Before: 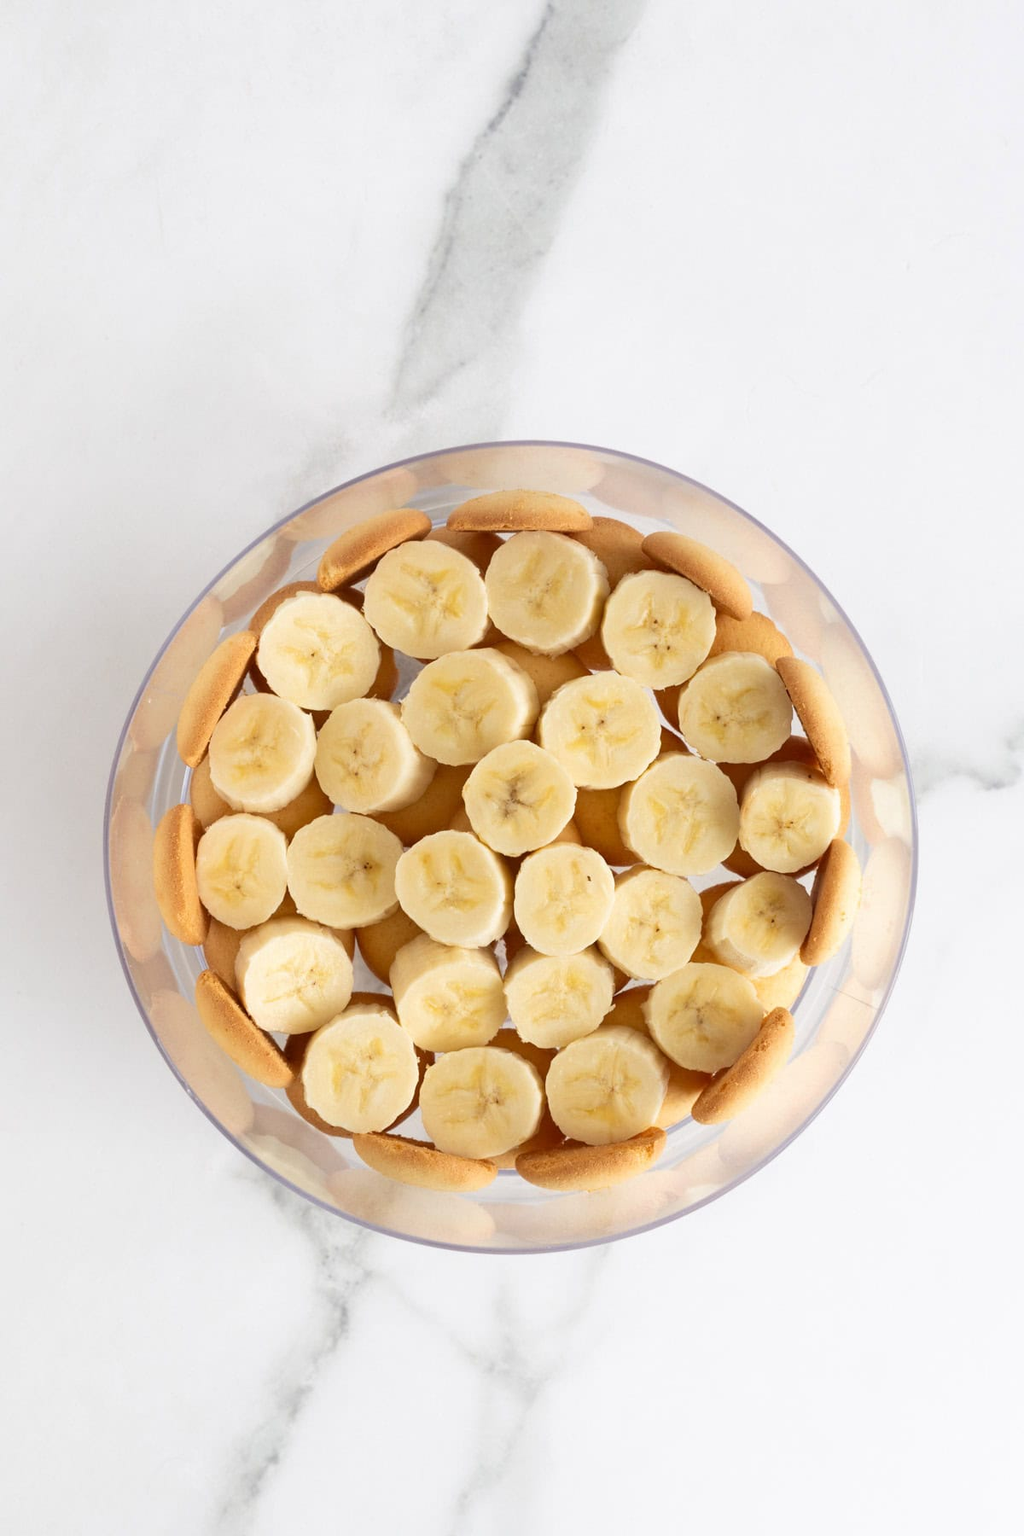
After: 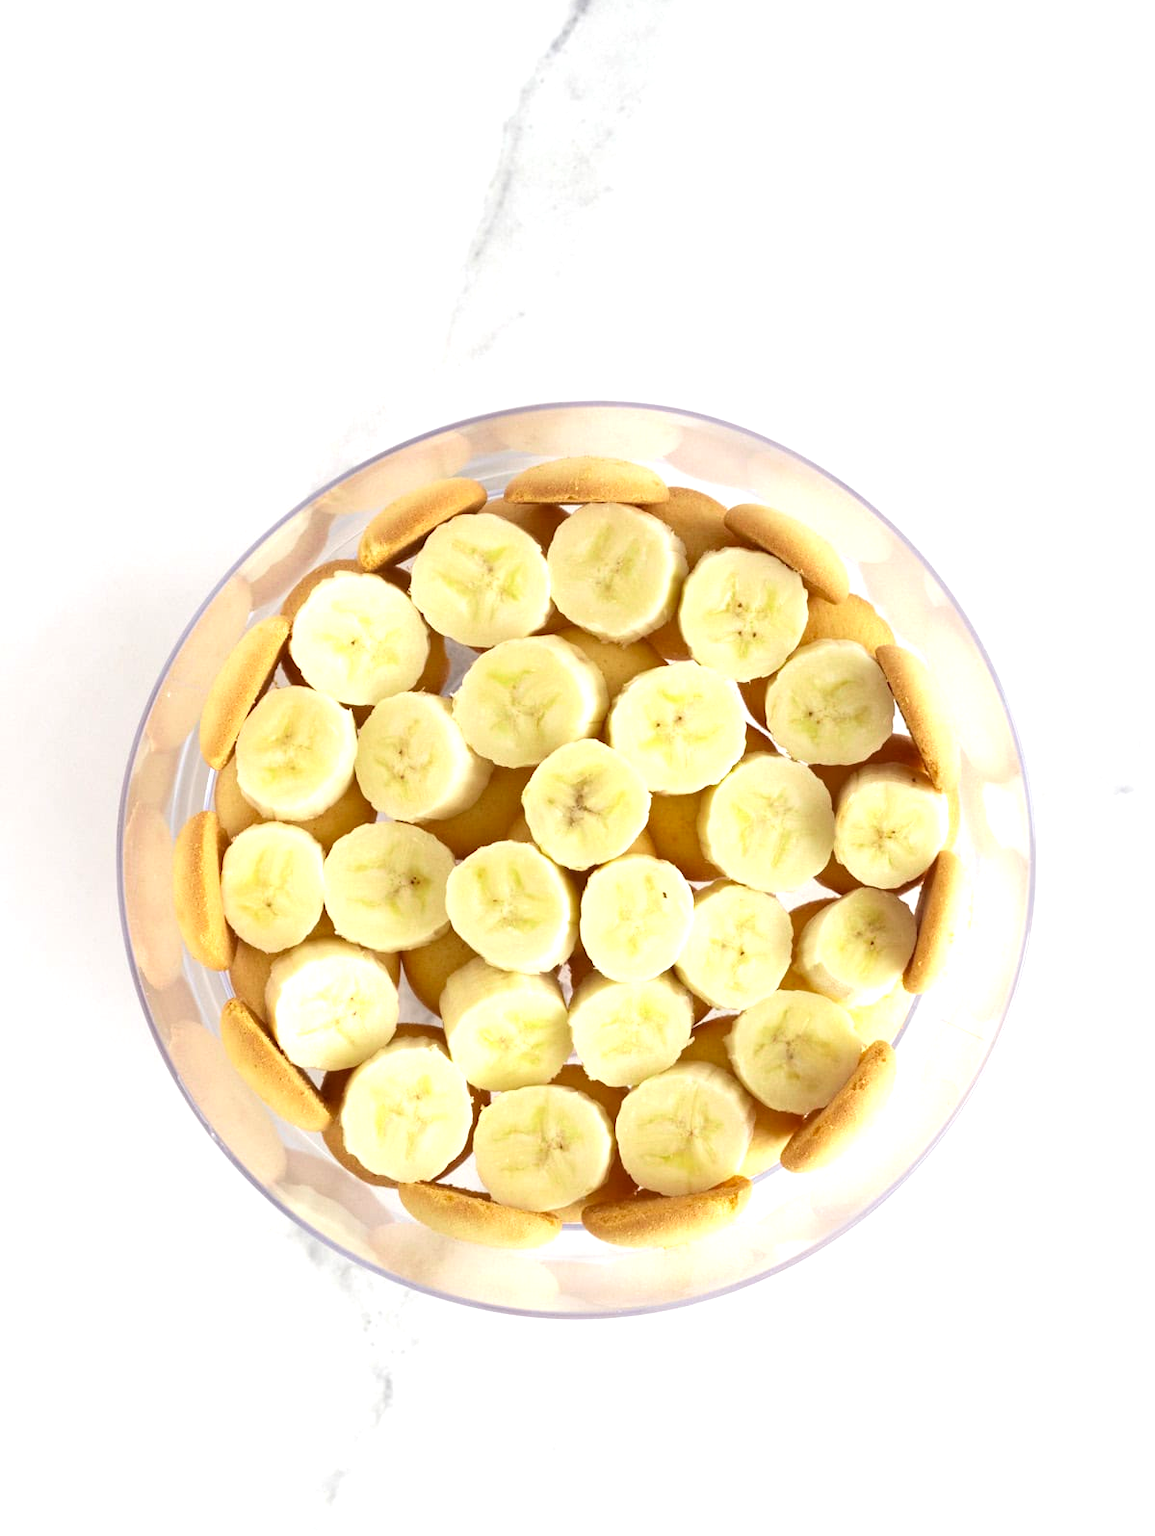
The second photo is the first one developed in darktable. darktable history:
color zones: curves: ch2 [(0, 0.5) (0.143, 0.517) (0.286, 0.571) (0.429, 0.522) (0.571, 0.5) (0.714, 0.5) (0.857, 0.5) (1, 0.5)]
exposure: exposure 0.608 EV, compensate highlight preservation false
crop and rotate: top 5.573%, bottom 5.79%
